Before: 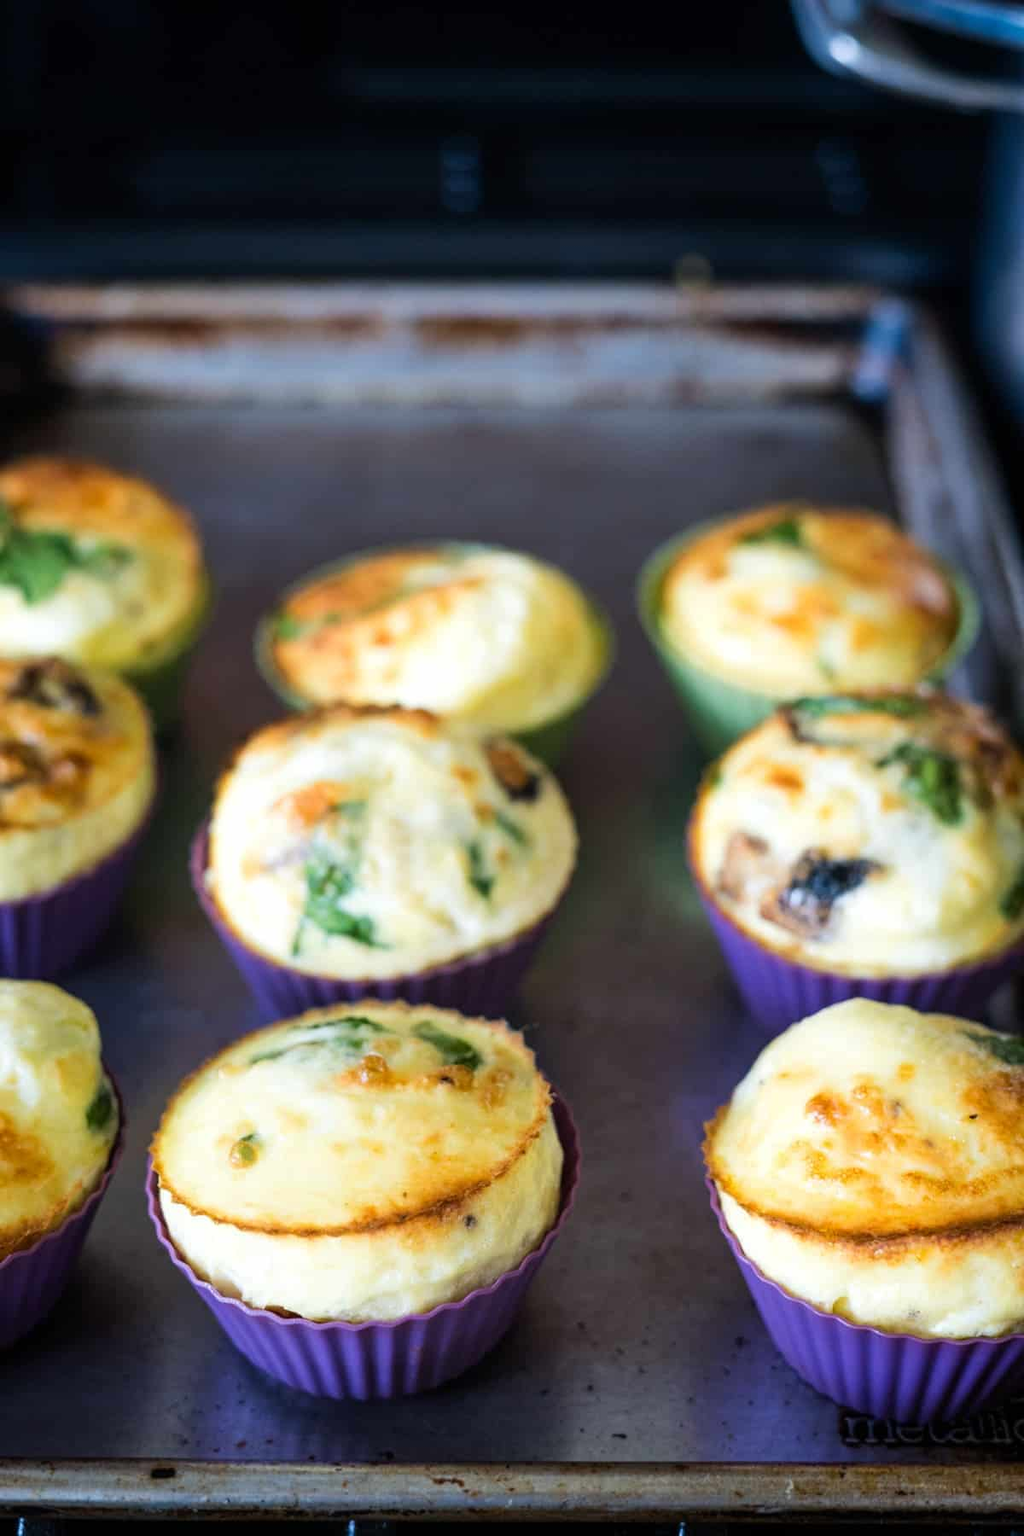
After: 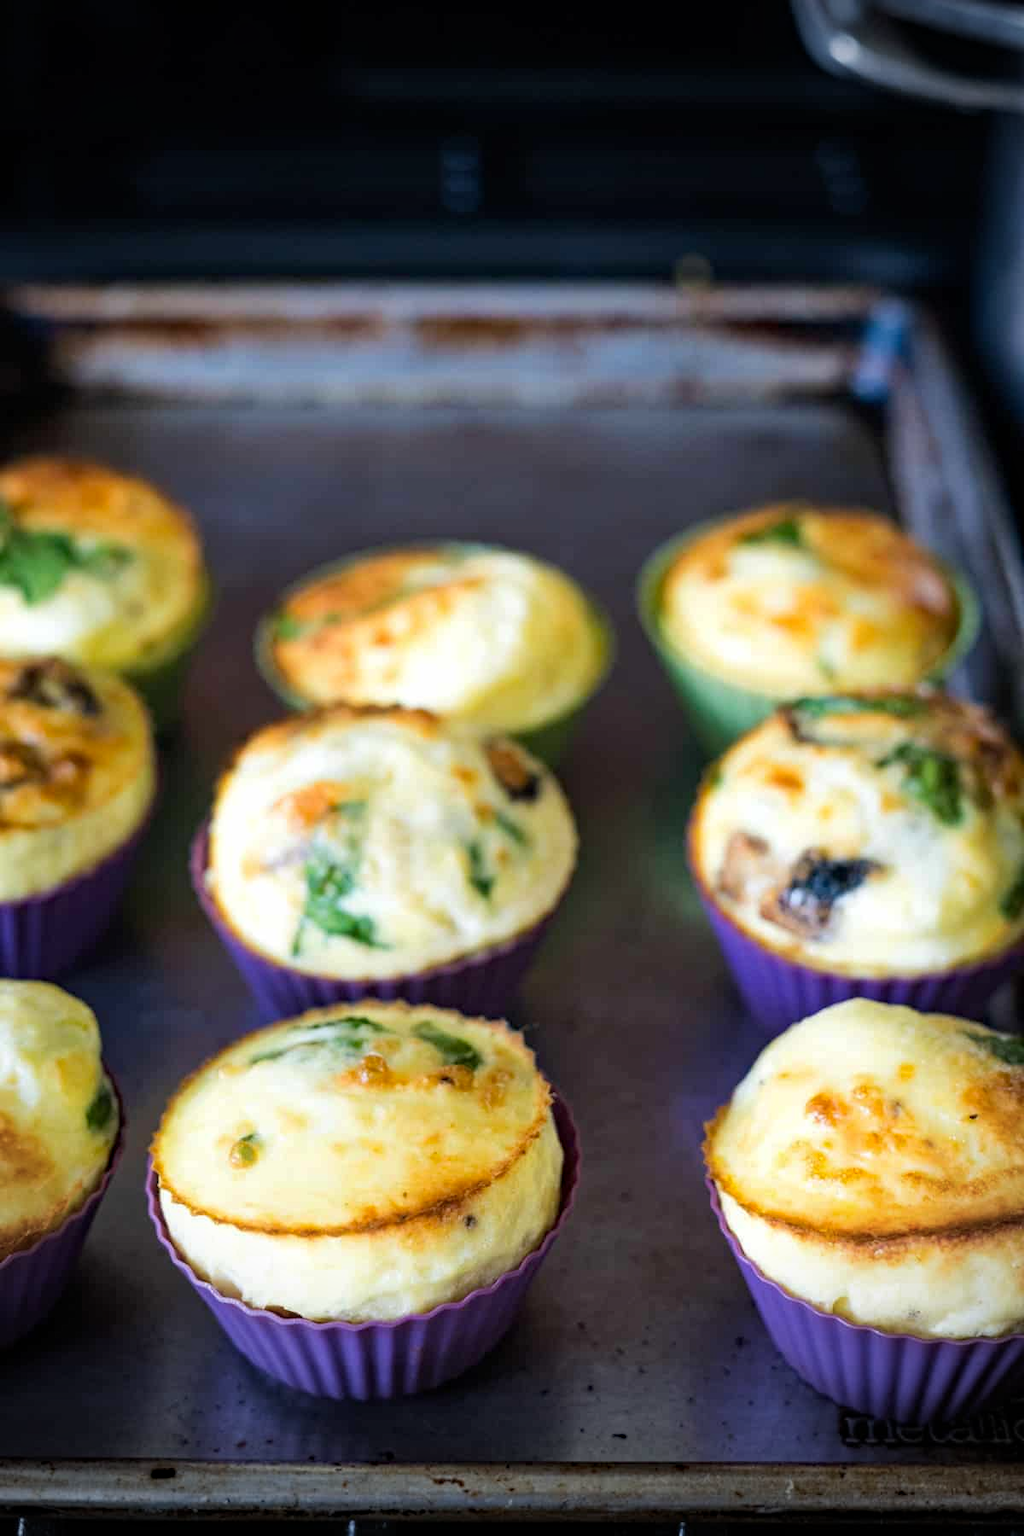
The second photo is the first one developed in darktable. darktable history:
haze removal: compatibility mode true, adaptive false
vignetting: fall-off start 74.92%, width/height ratio 1.087
